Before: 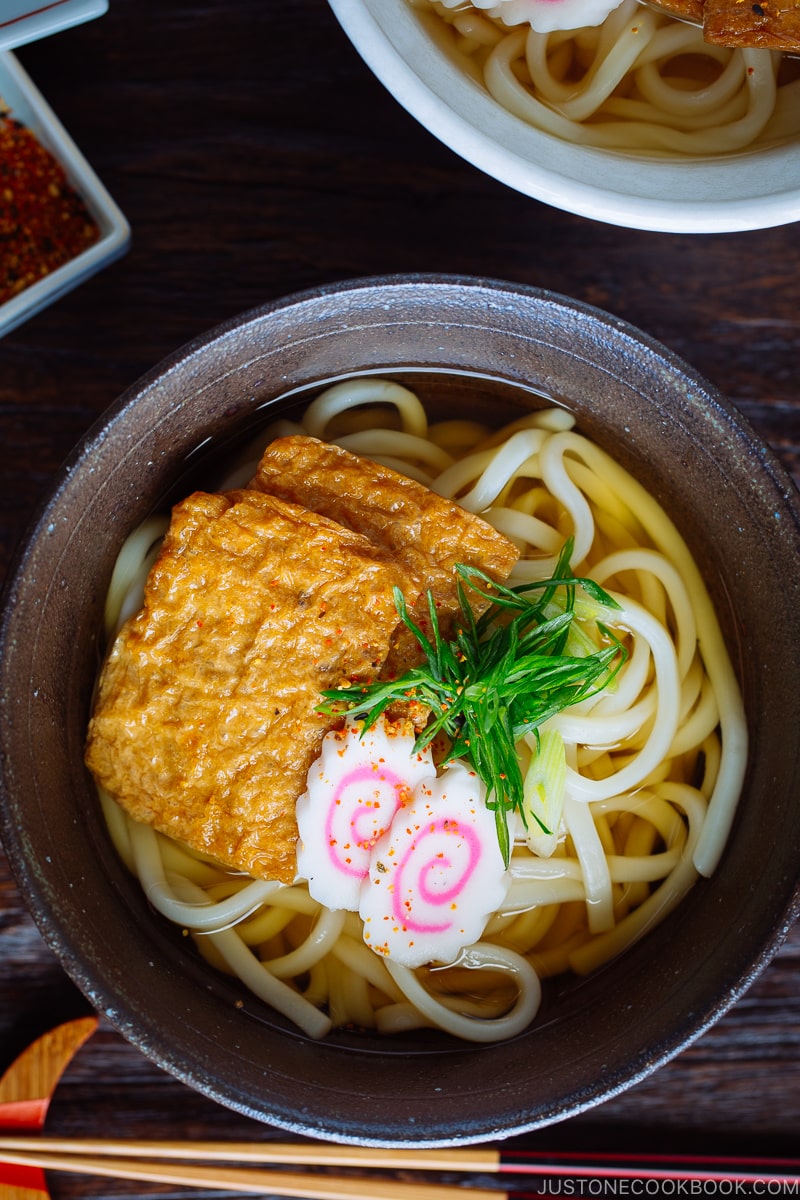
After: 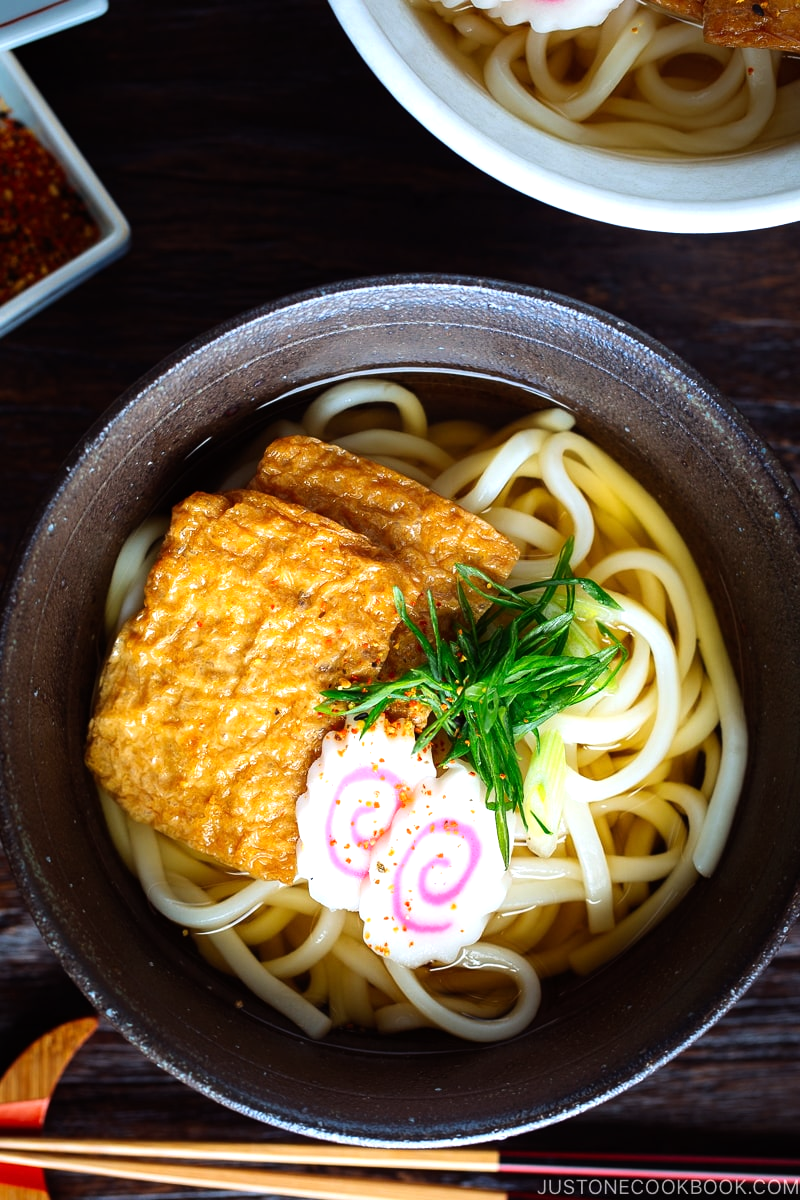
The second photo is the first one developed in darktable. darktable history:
tone equalizer: -8 EV -0.747 EV, -7 EV -0.705 EV, -6 EV -0.608 EV, -5 EV -0.376 EV, -3 EV 0.377 EV, -2 EV 0.6 EV, -1 EV 0.683 EV, +0 EV 0.754 EV, smoothing diameter 2.17%, edges refinement/feathering 21.24, mask exposure compensation -1.57 EV, filter diffusion 5
